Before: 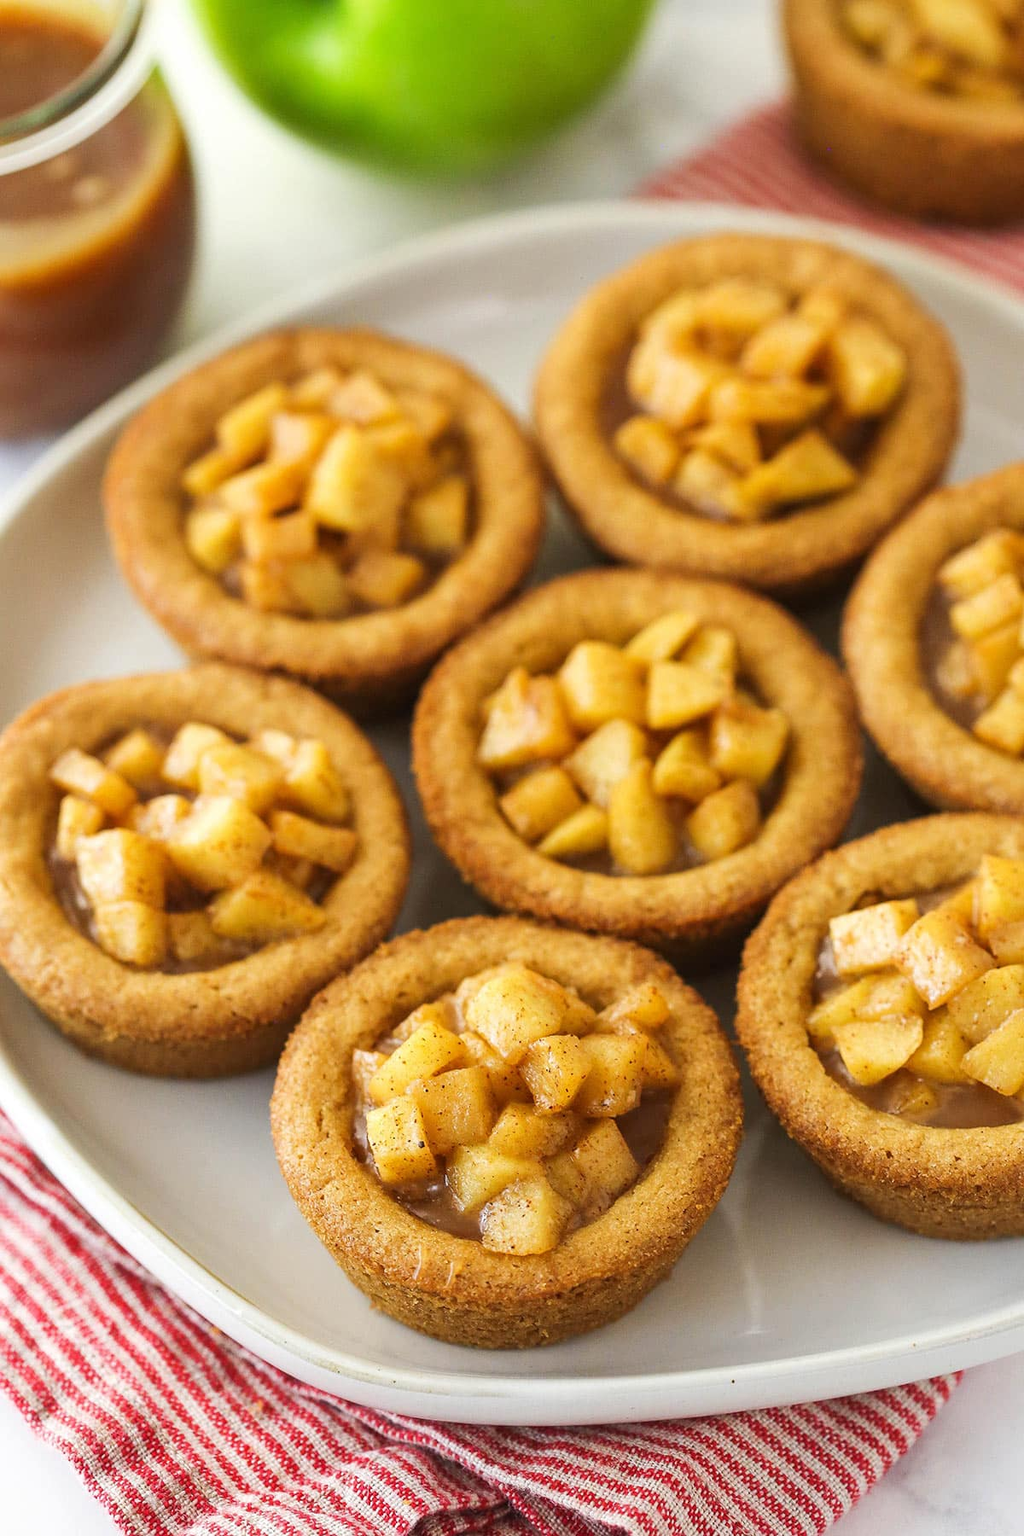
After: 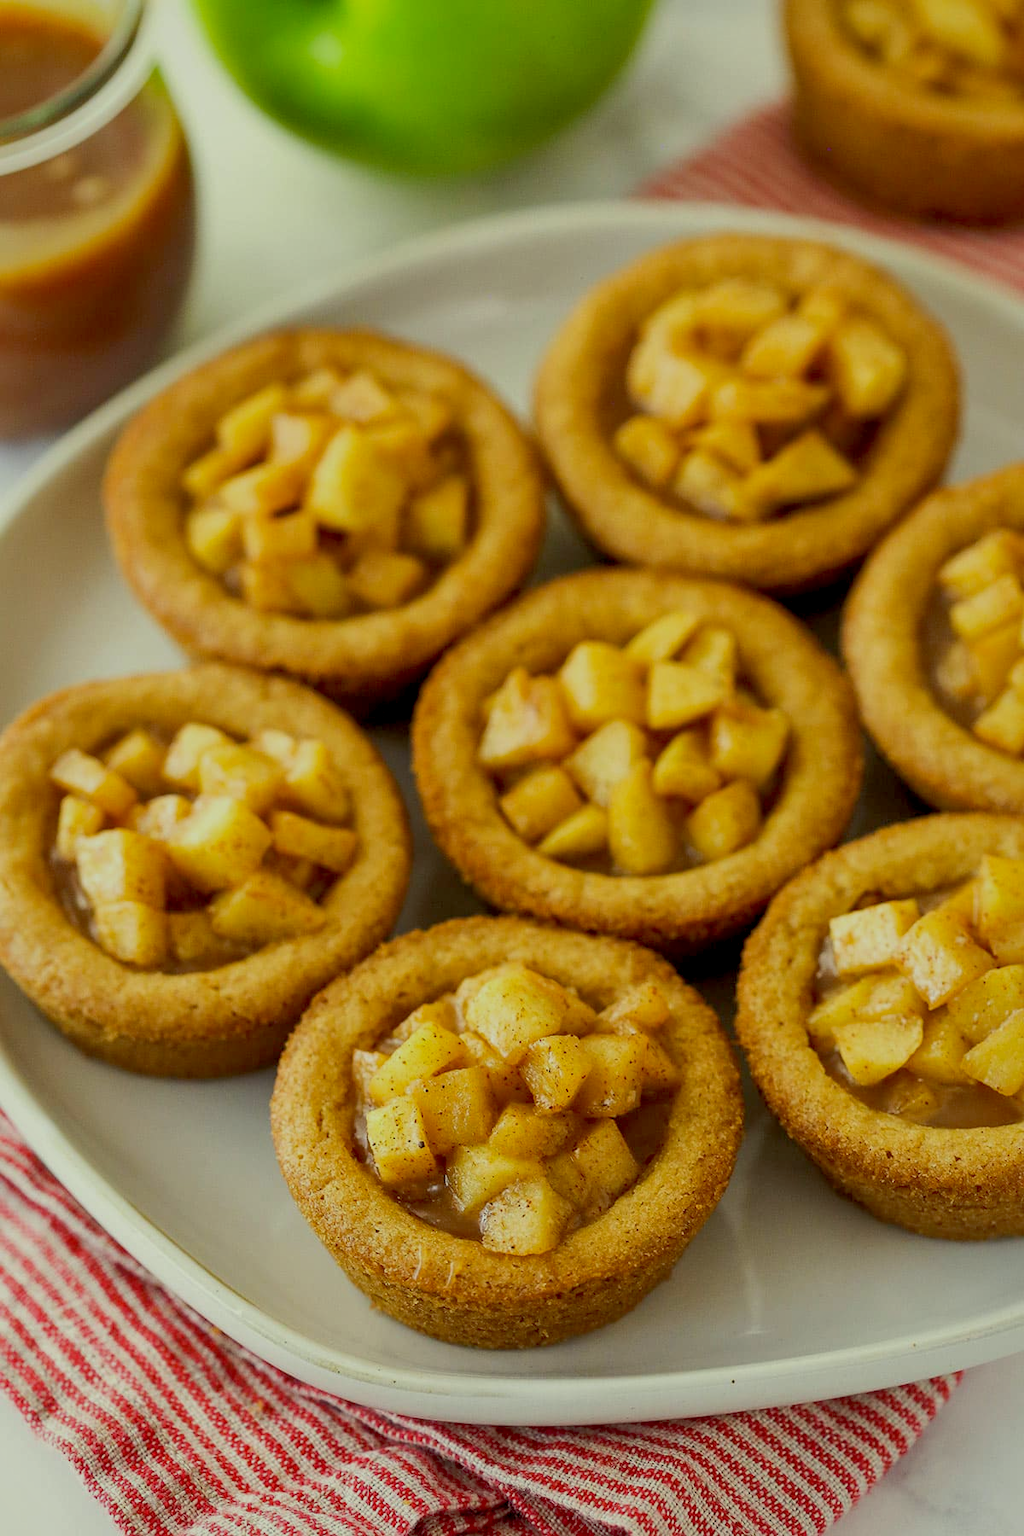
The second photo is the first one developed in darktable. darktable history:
color correction: highlights a* -5.81, highlights b* 11.1
shadows and highlights: on, module defaults
exposure: black level correction 0.011, exposure -0.48 EV, compensate exposure bias true, compensate highlight preservation false
